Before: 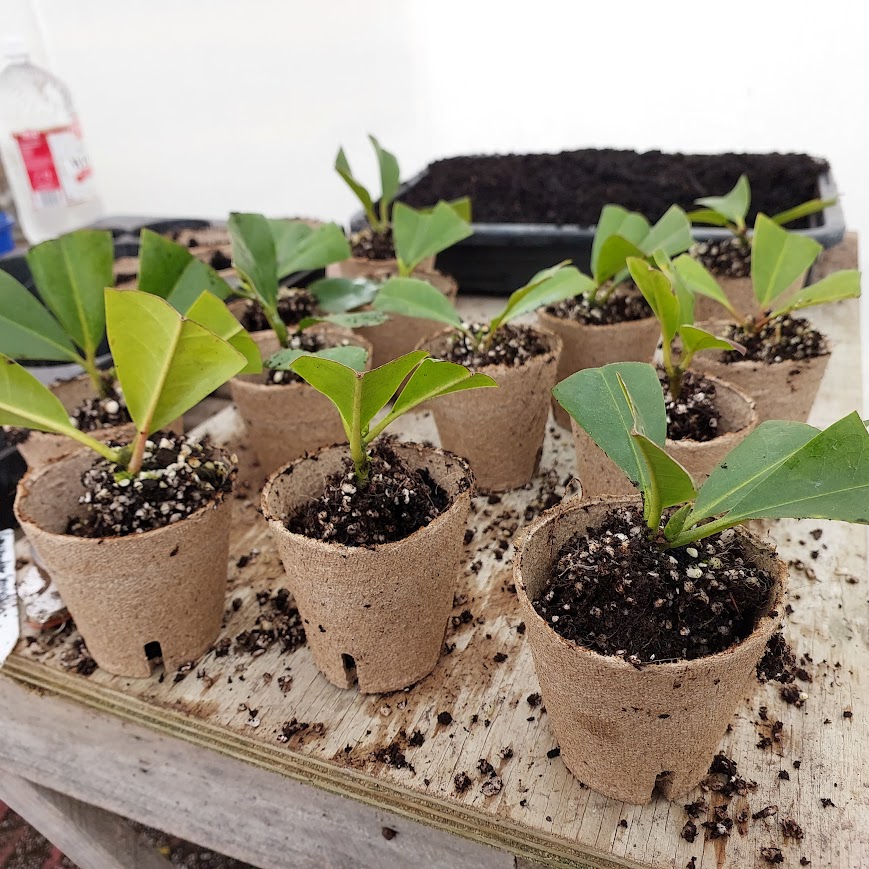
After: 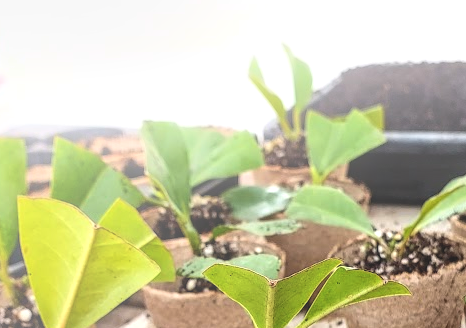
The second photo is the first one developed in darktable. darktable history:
crop: left 10.121%, top 10.631%, right 36.218%, bottom 51.526%
local contrast: highlights 40%, shadows 60%, detail 136%, midtone range 0.514
tone equalizer: -8 EV -0.75 EV, -7 EV -0.7 EV, -6 EV -0.6 EV, -5 EV -0.4 EV, -3 EV 0.4 EV, -2 EV 0.6 EV, -1 EV 0.7 EV, +0 EV 0.75 EV, edges refinement/feathering 500, mask exposure compensation -1.57 EV, preserve details no
bloom: on, module defaults
